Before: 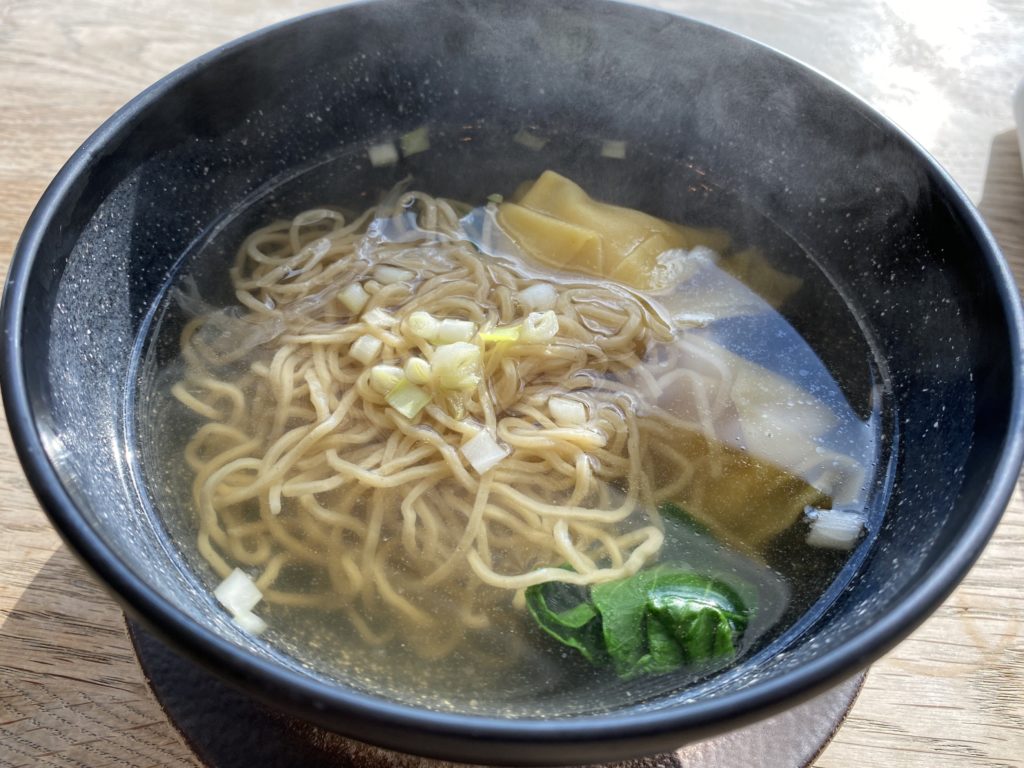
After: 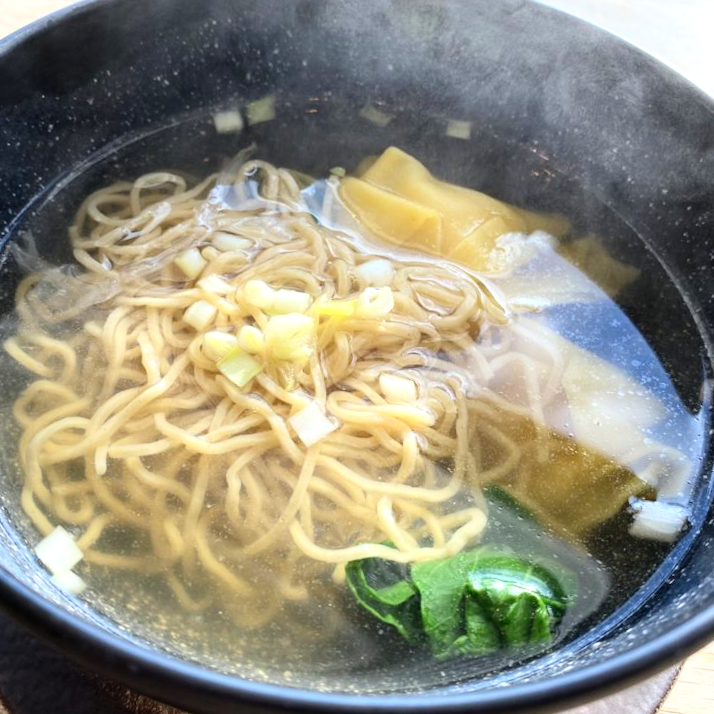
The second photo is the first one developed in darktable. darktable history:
tone equalizer: -8 EV -0.418 EV, -7 EV -0.361 EV, -6 EV -0.341 EV, -5 EV -0.208 EV, -3 EV 0.221 EV, -2 EV 0.329 EV, -1 EV 0.414 EV, +0 EV 0.398 EV
contrast brightness saturation: contrast 0.197, brightness 0.158, saturation 0.23
crop and rotate: angle -3.22°, left 14.031%, top 0.038%, right 11.037%, bottom 0.055%
